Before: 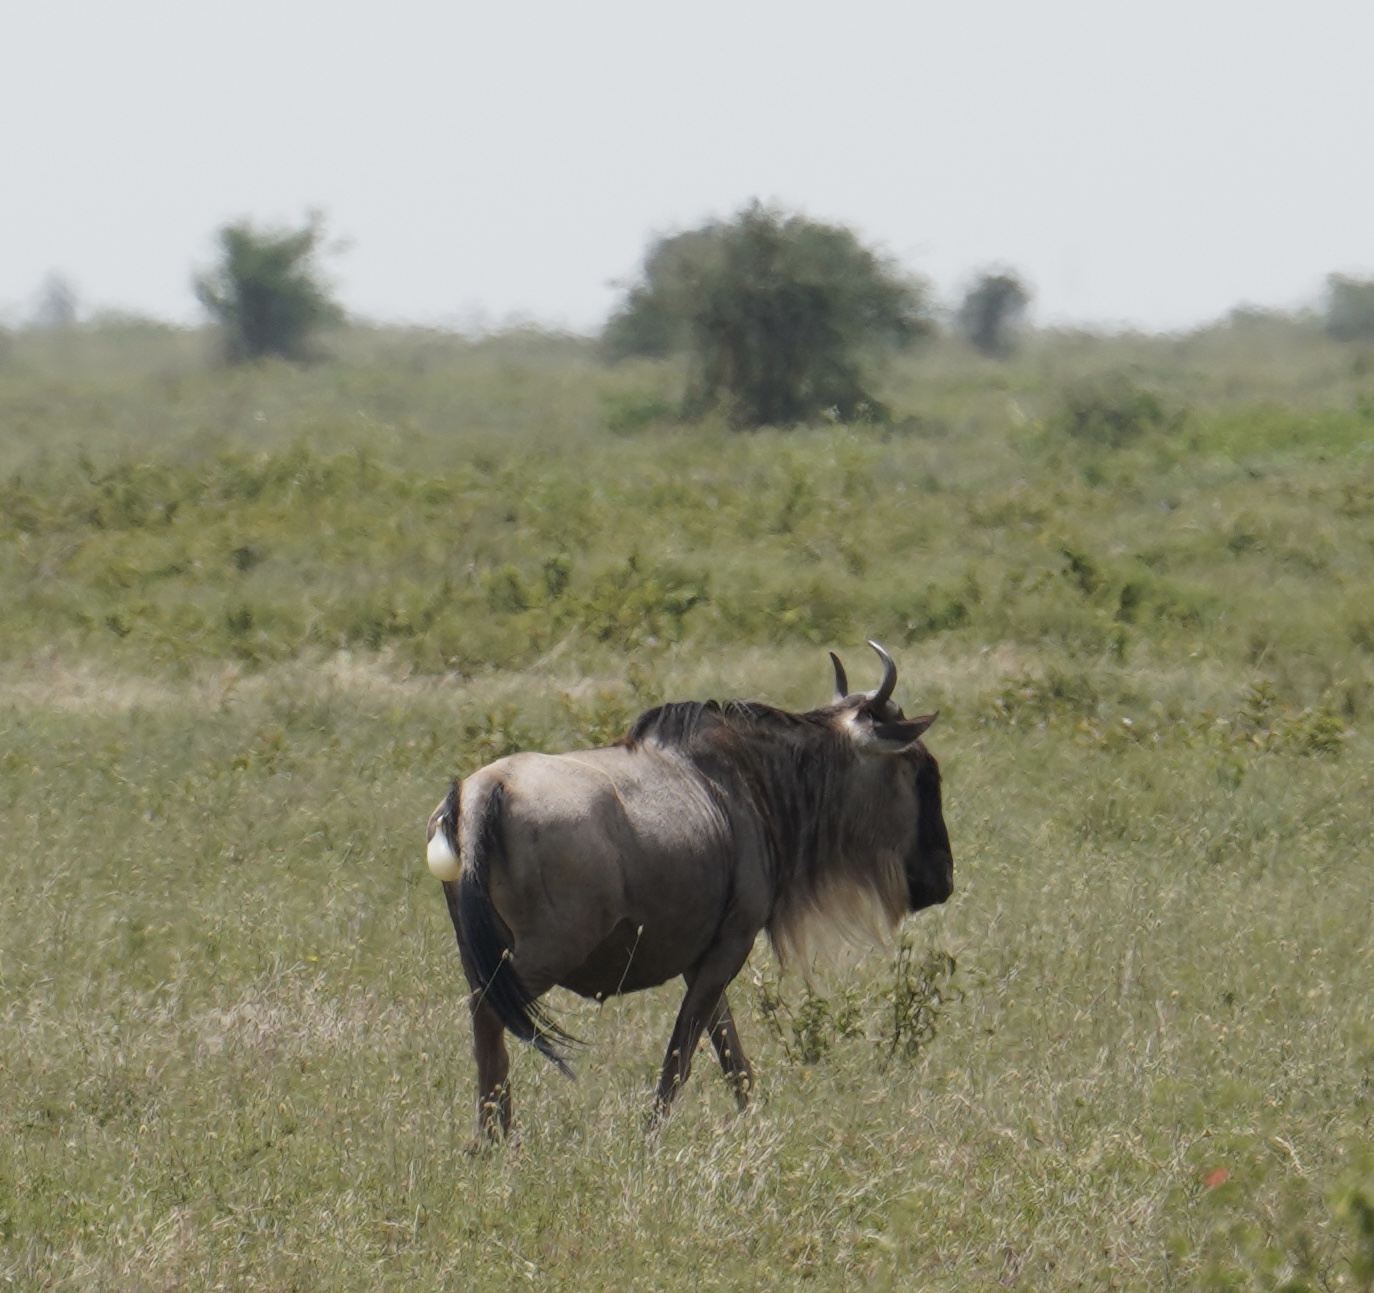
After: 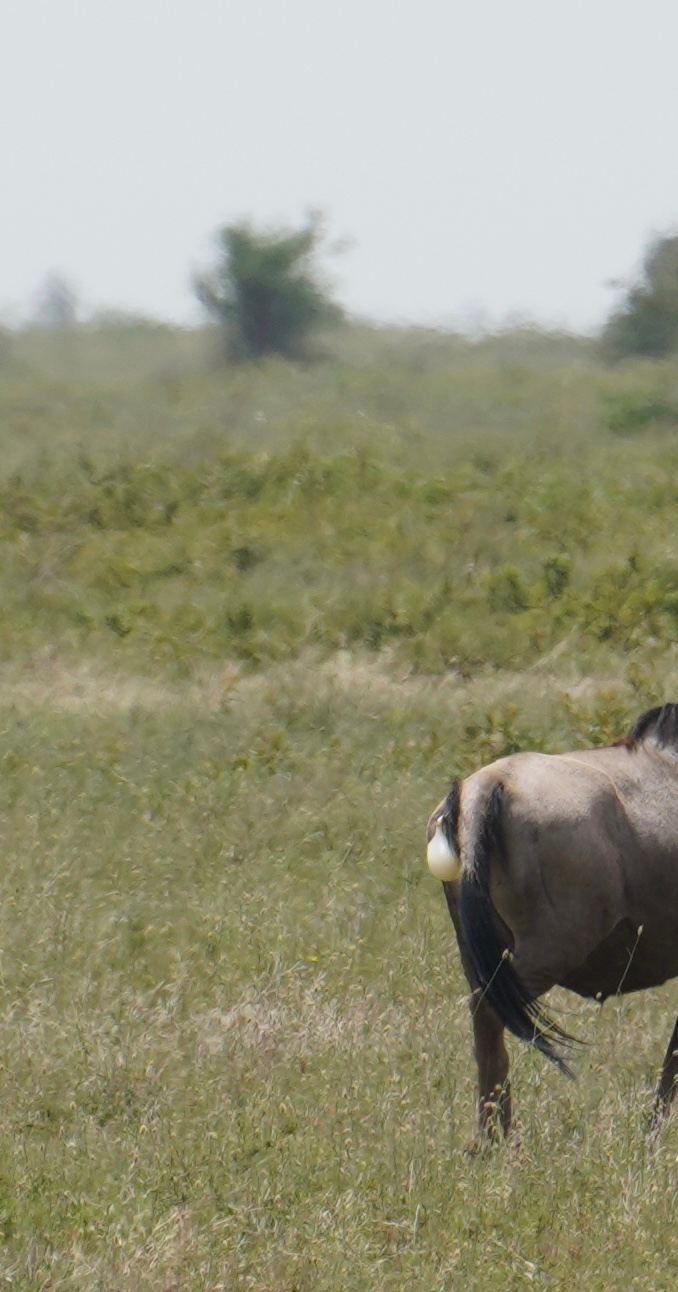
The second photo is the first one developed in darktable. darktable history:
crop and rotate: left 0.054%, top 0%, right 50.561%
